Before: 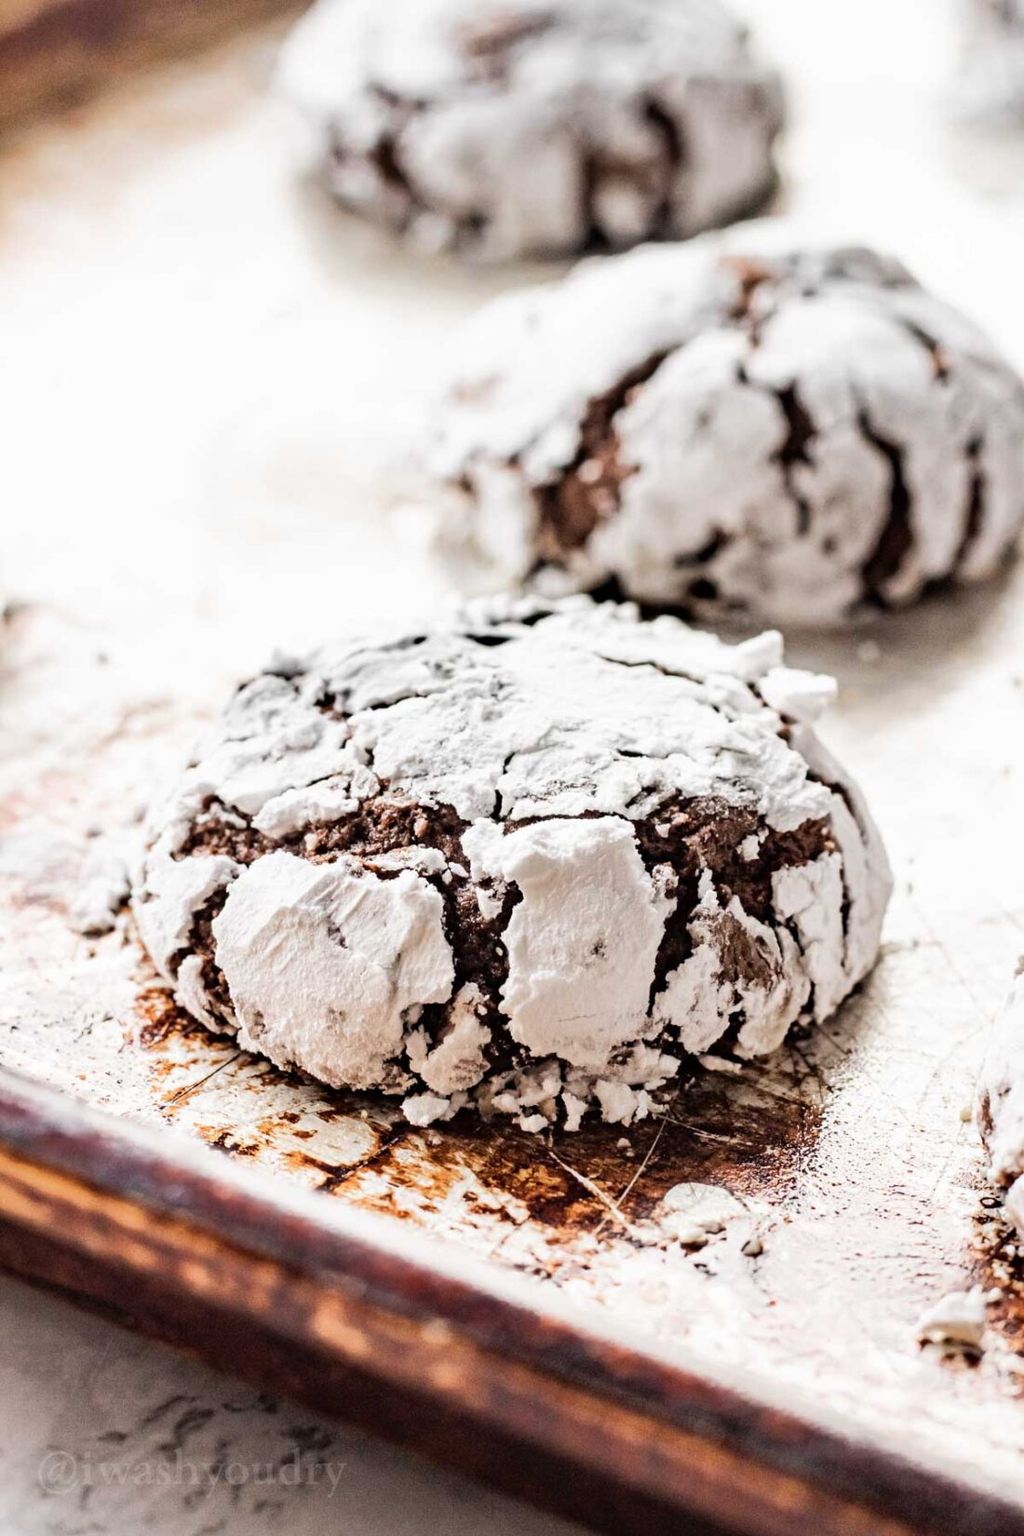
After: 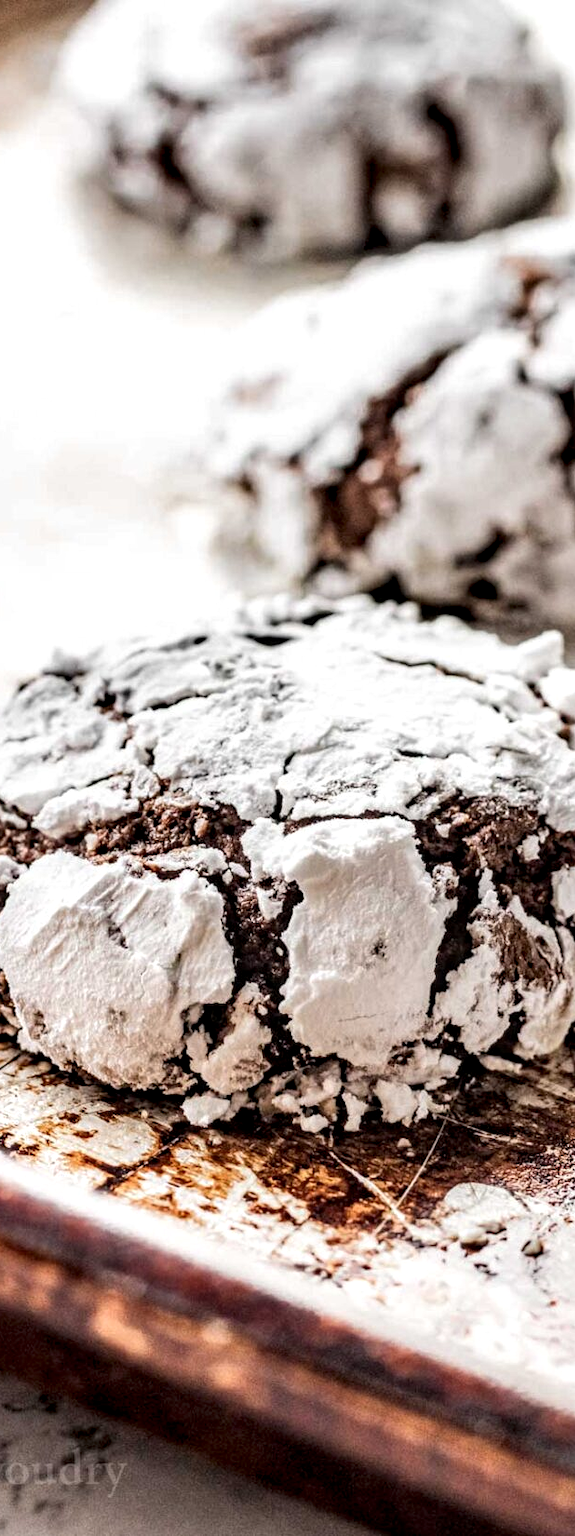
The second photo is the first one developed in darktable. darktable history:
local contrast: detail 150%
crop: left 21.496%, right 22.254%
